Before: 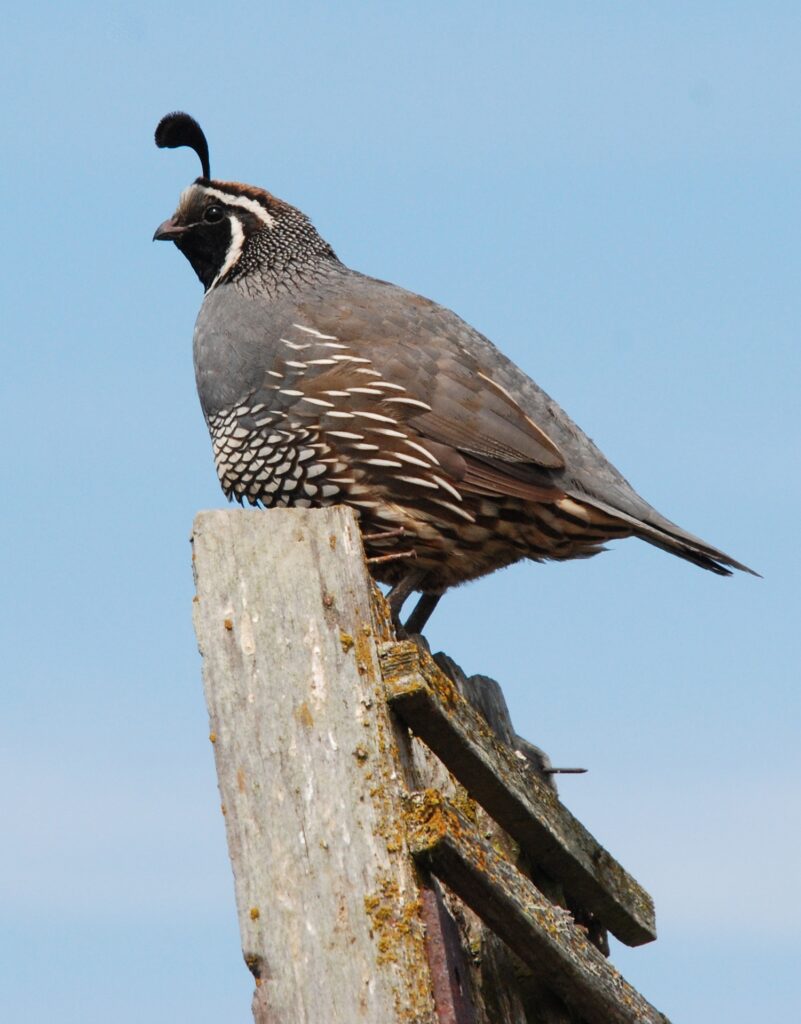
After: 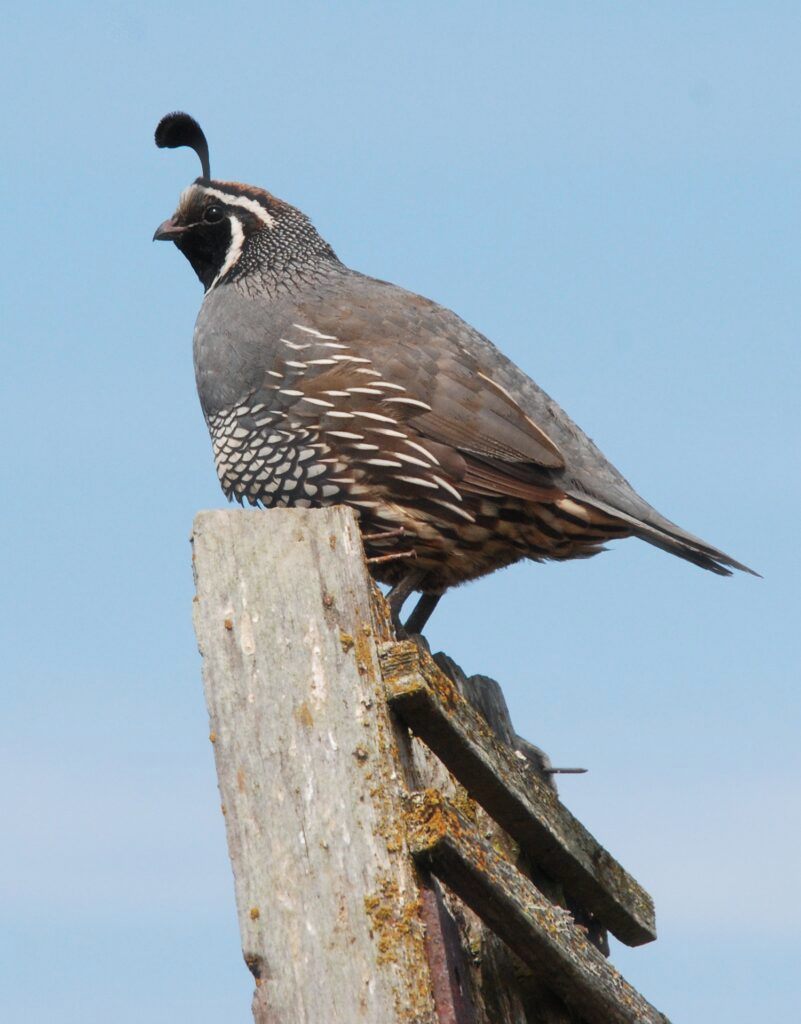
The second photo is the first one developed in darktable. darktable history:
haze removal: strength -0.098, compatibility mode true, adaptive false
